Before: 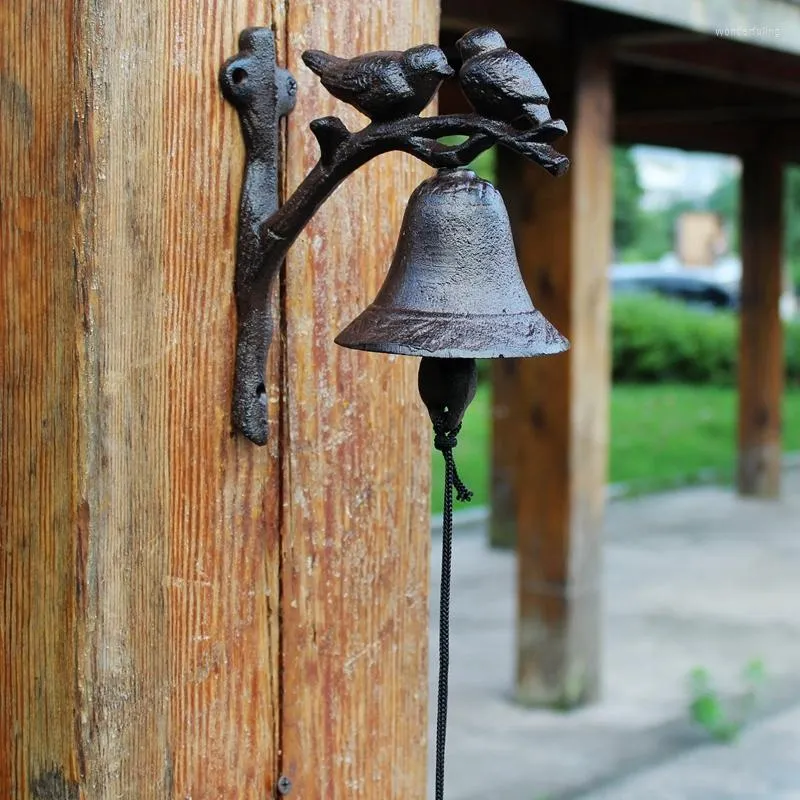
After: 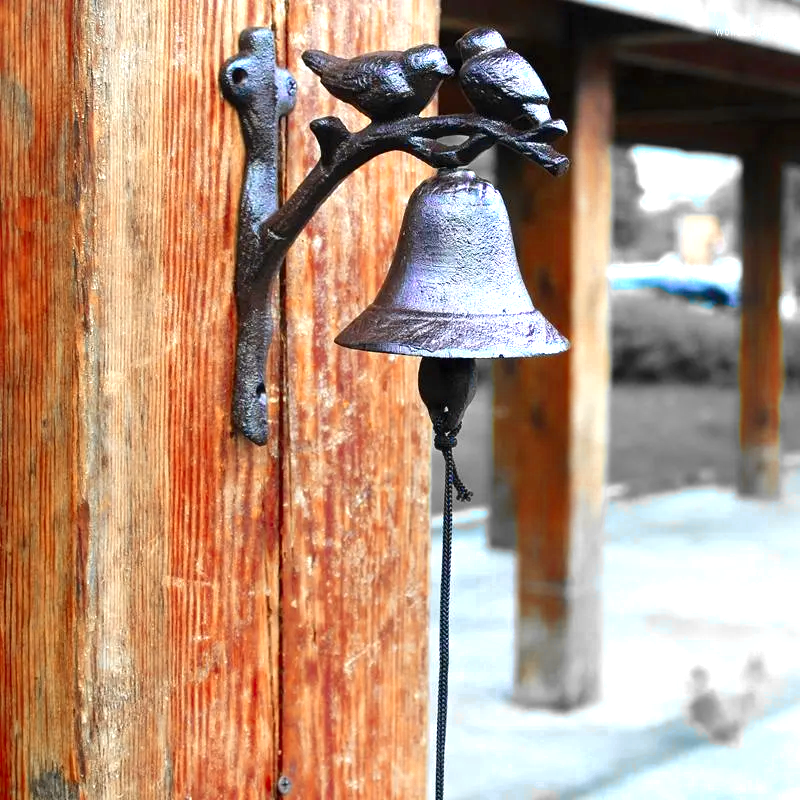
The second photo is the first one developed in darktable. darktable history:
color zones: curves: ch0 [(0, 0.363) (0.128, 0.373) (0.25, 0.5) (0.402, 0.407) (0.521, 0.525) (0.63, 0.559) (0.729, 0.662) (0.867, 0.471)]; ch1 [(0, 0.515) (0.136, 0.618) (0.25, 0.5) (0.378, 0) (0.516, 0) (0.622, 0.593) (0.737, 0.819) (0.87, 0.593)]; ch2 [(0, 0.529) (0.128, 0.471) (0.282, 0.451) (0.386, 0.662) (0.516, 0.525) (0.633, 0.554) (0.75, 0.62) (0.875, 0.441)], mix 41.51%
exposure: black level correction 0, exposure 0.898 EV, compensate highlight preservation false
